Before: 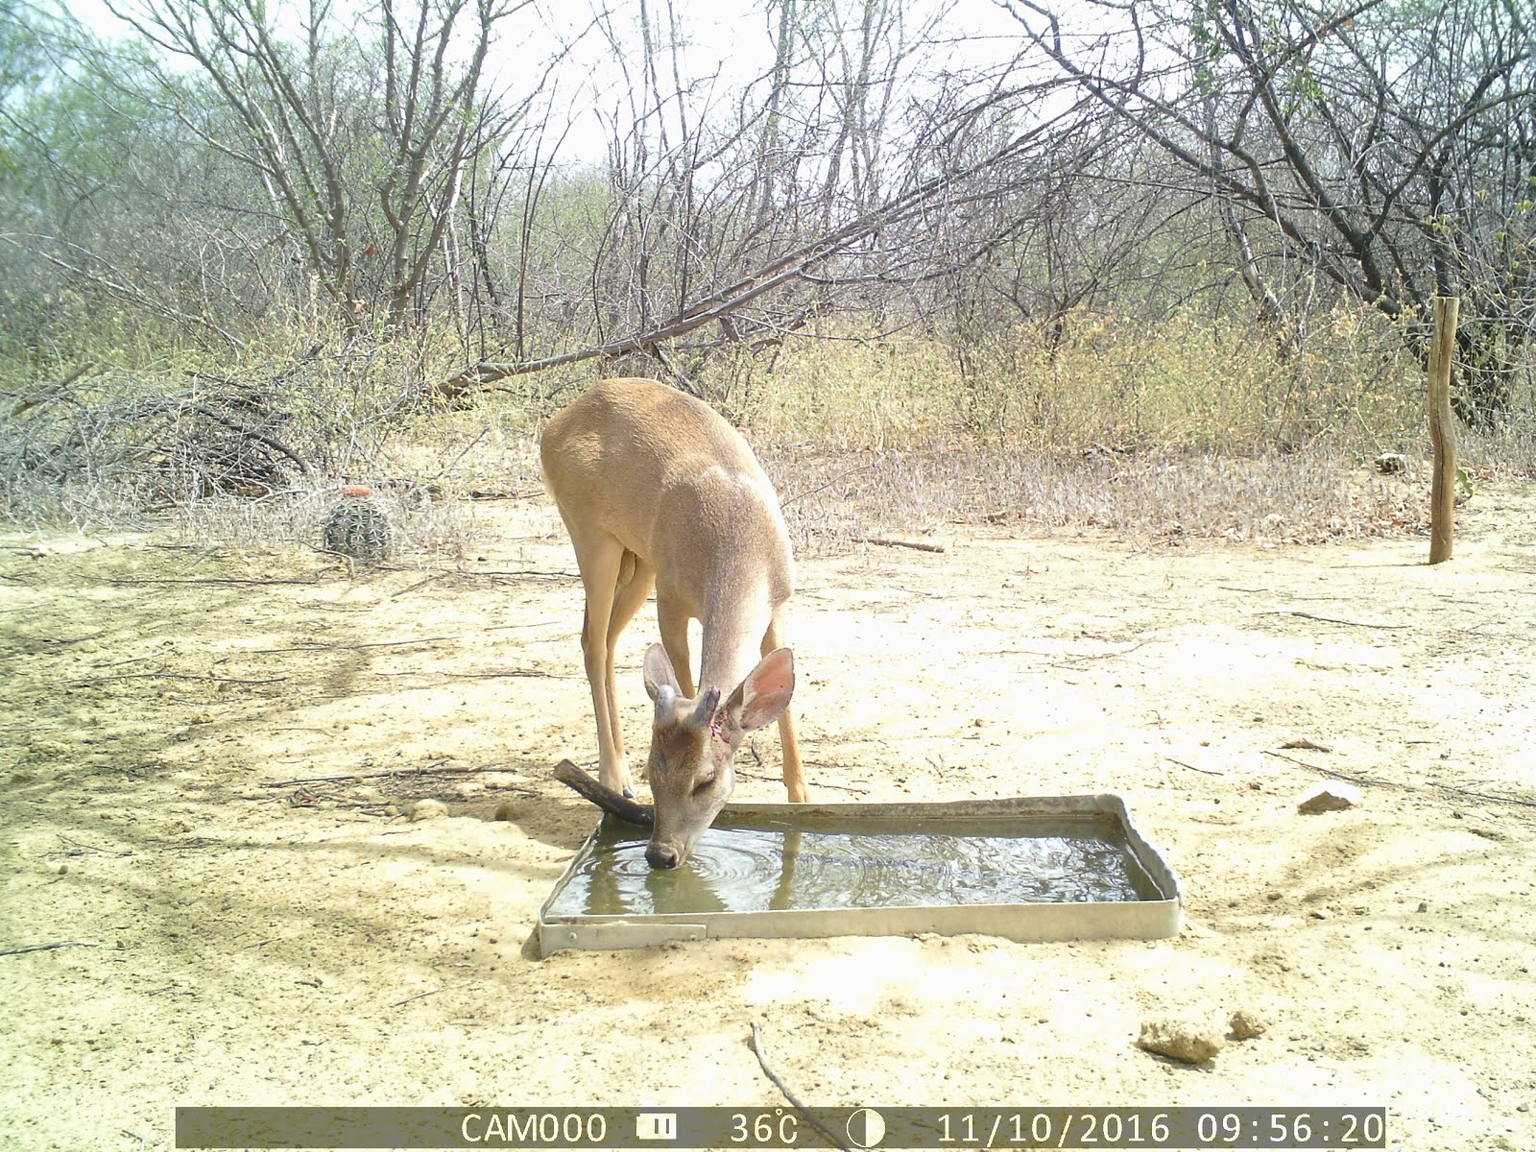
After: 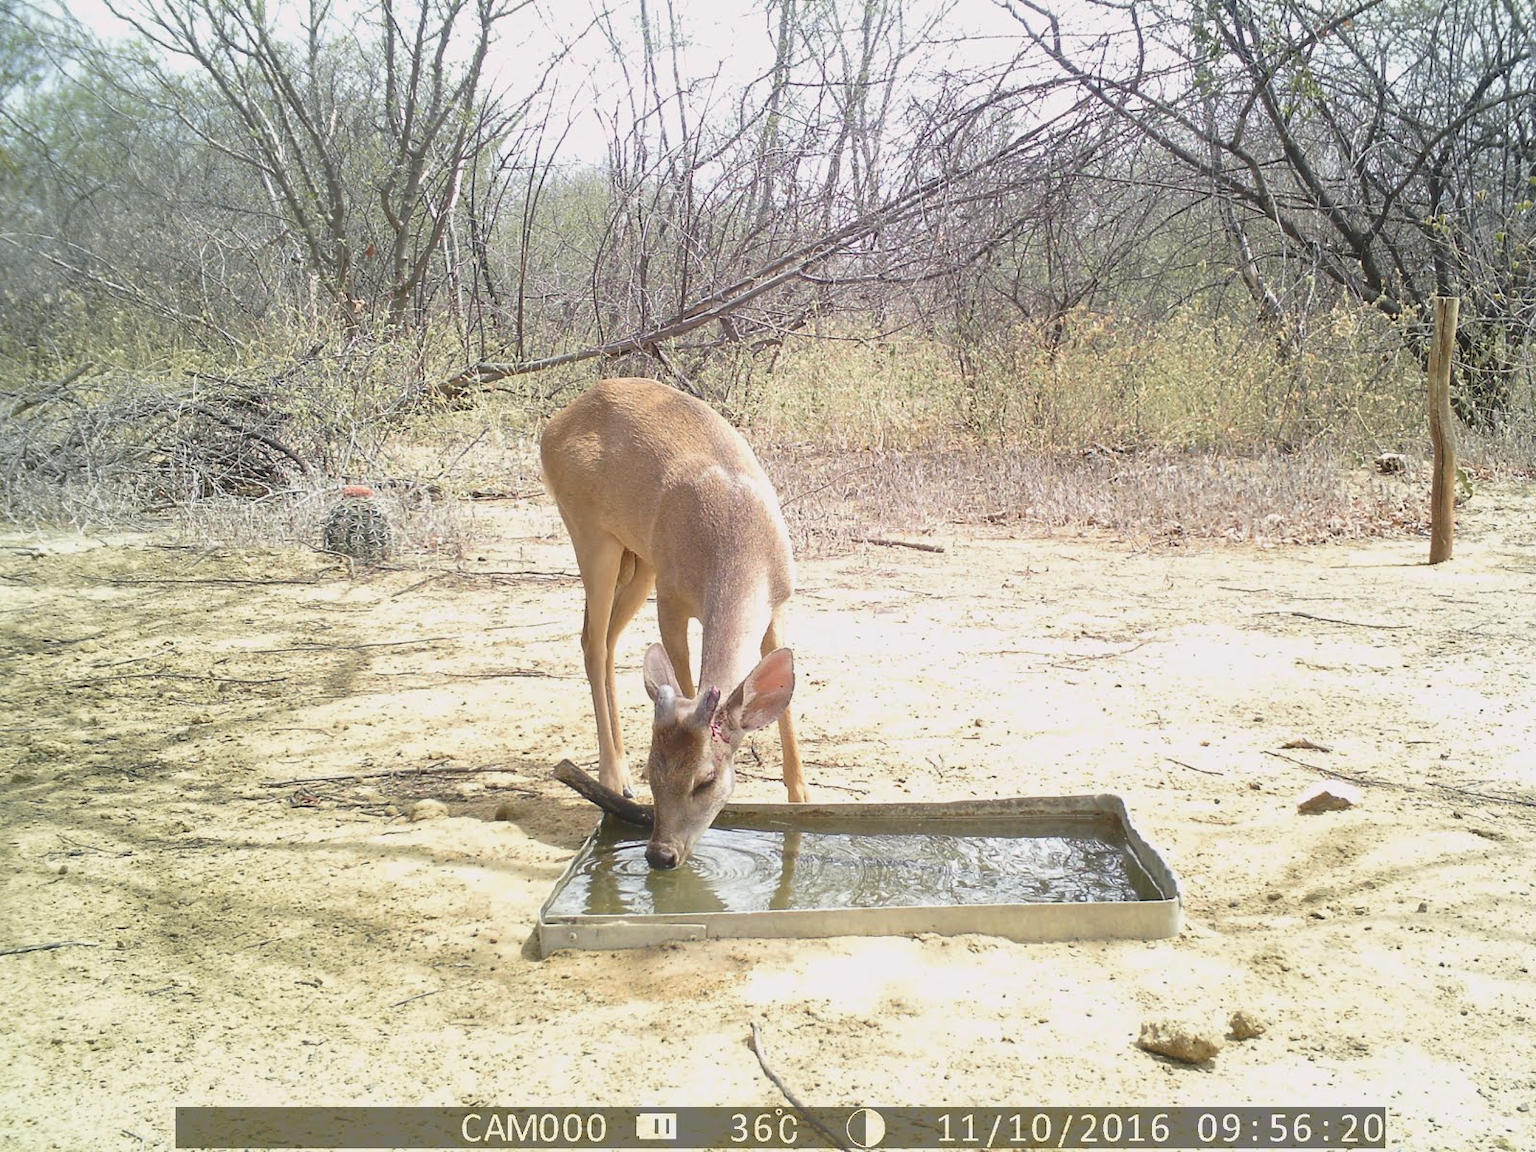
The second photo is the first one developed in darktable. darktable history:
tone curve: curves: ch0 [(0, 0.029) (0.253, 0.237) (1, 0.945)]; ch1 [(0, 0) (0.401, 0.42) (0.442, 0.47) (0.492, 0.498) (0.511, 0.523) (0.557, 0.565) (0.66, 0.683) (1, 1)]; ch2 [(0, 0) (0.394, 0.413) (0.5, 0.5) (0.578, 0.568) (1, 1)], color space Lab, independent channels
